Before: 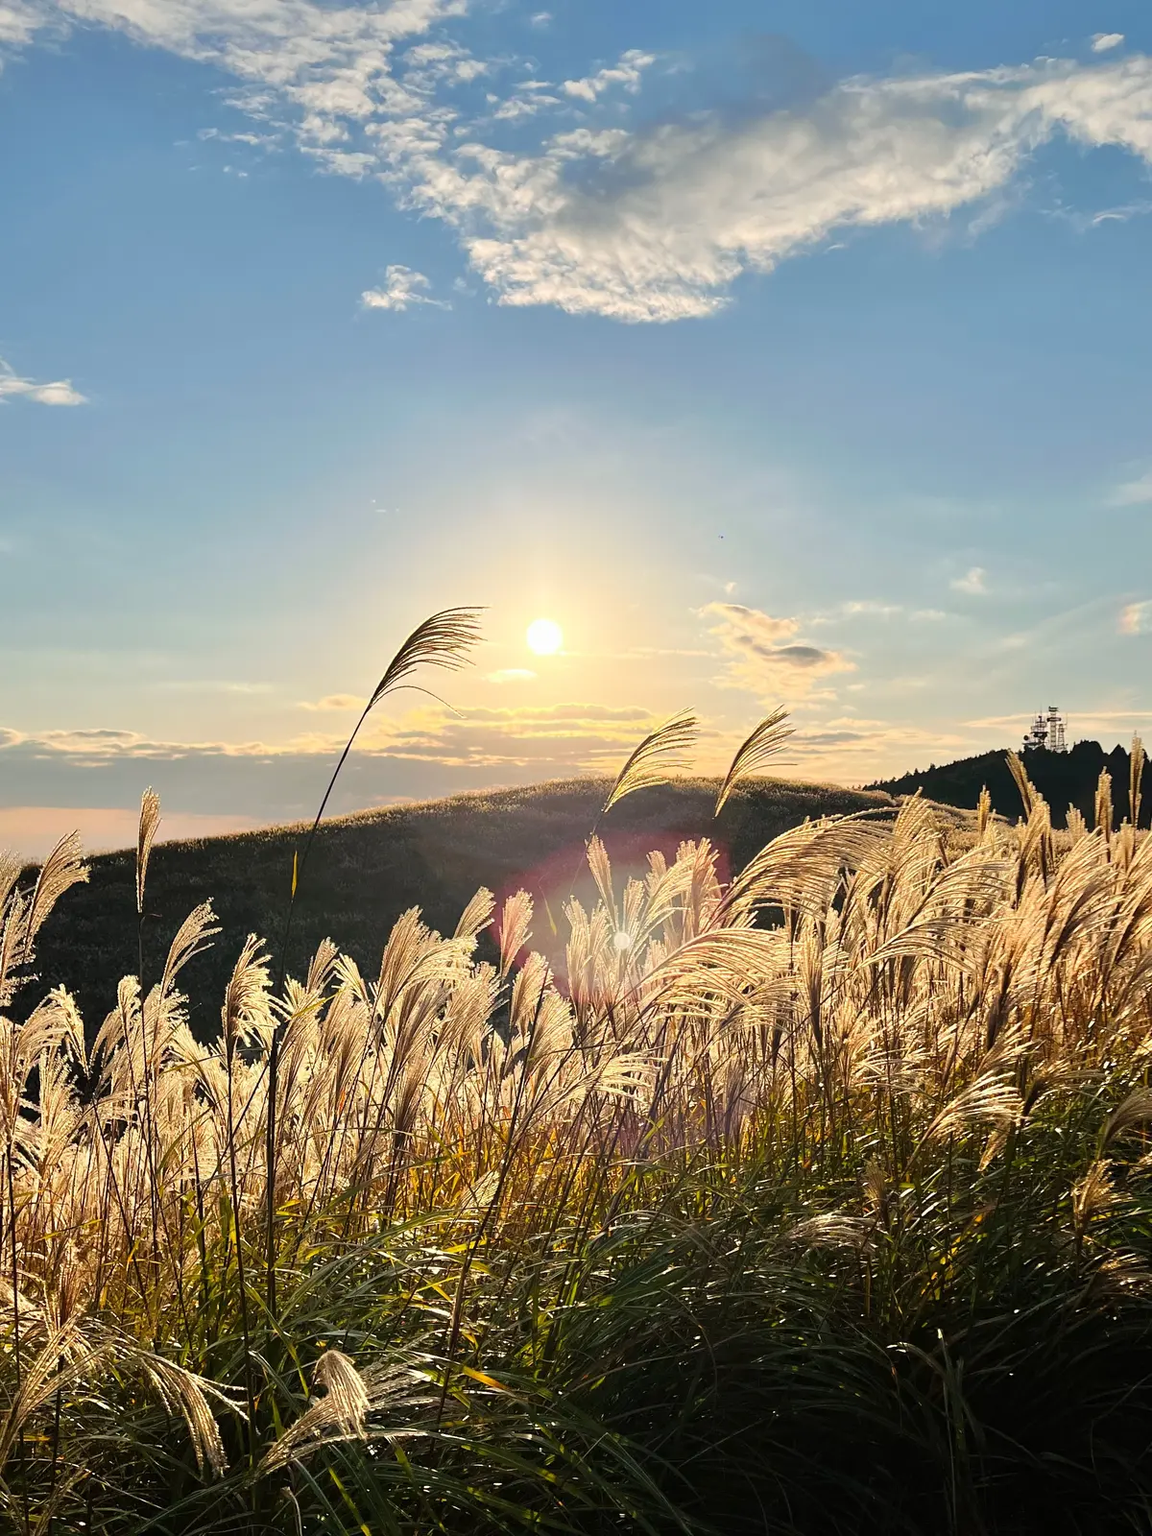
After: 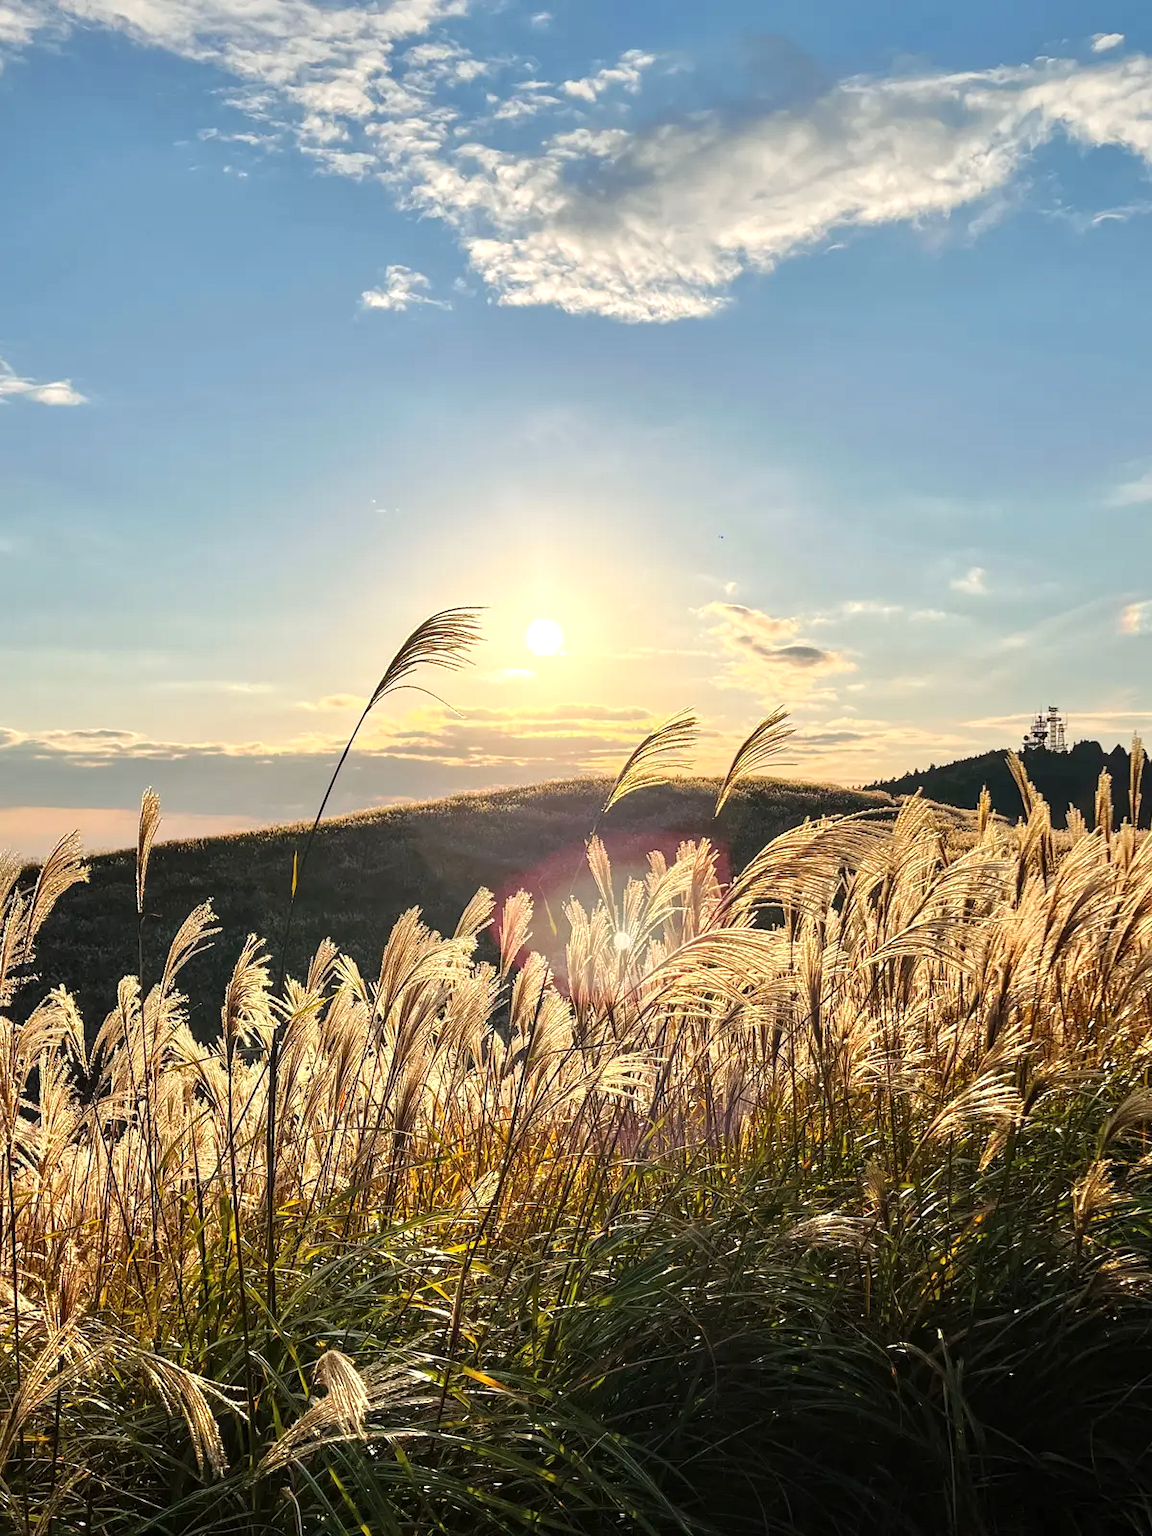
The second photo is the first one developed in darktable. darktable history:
local contrast: on, module defaults
exposure: exposure 0.19 EV, compensate exposure bias true, compensate highlight preservation false
